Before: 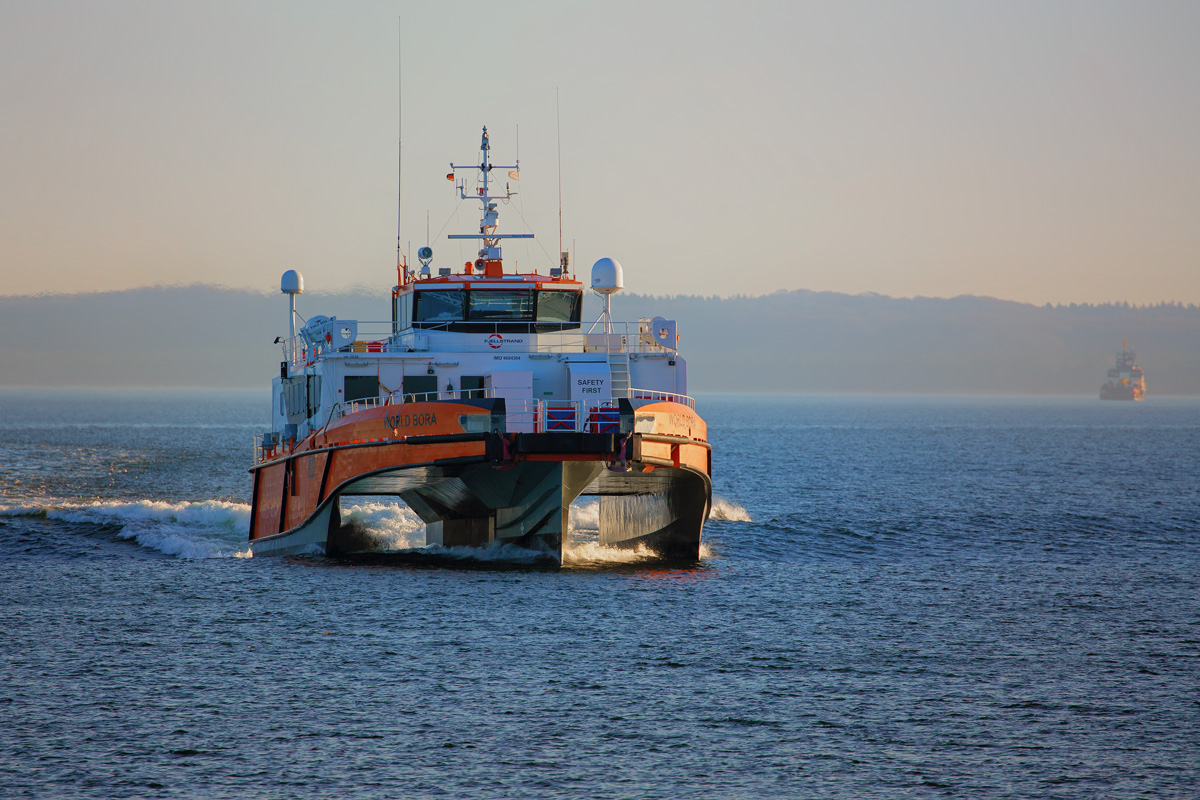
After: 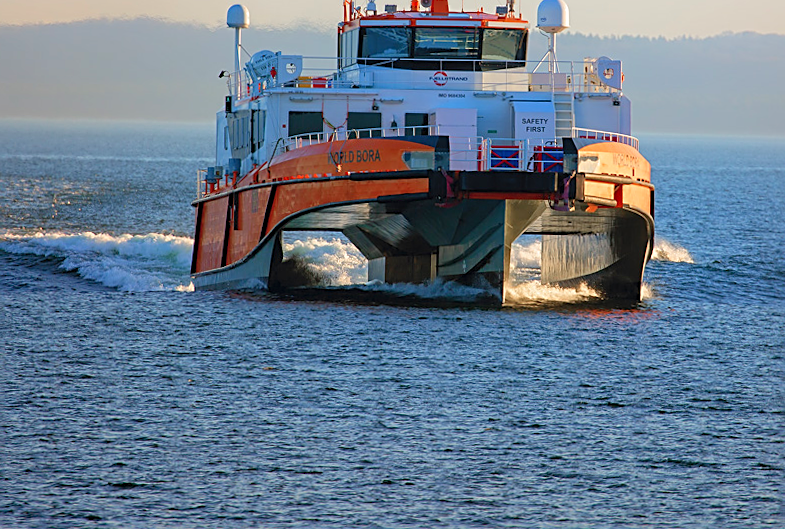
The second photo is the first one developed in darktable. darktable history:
sharpen: on, module defaults
crop and rotate: angle -0.866°, left 3.668%, top 32.355%, right 29.404%
levels: levels [0, 0.435, 0.917]
